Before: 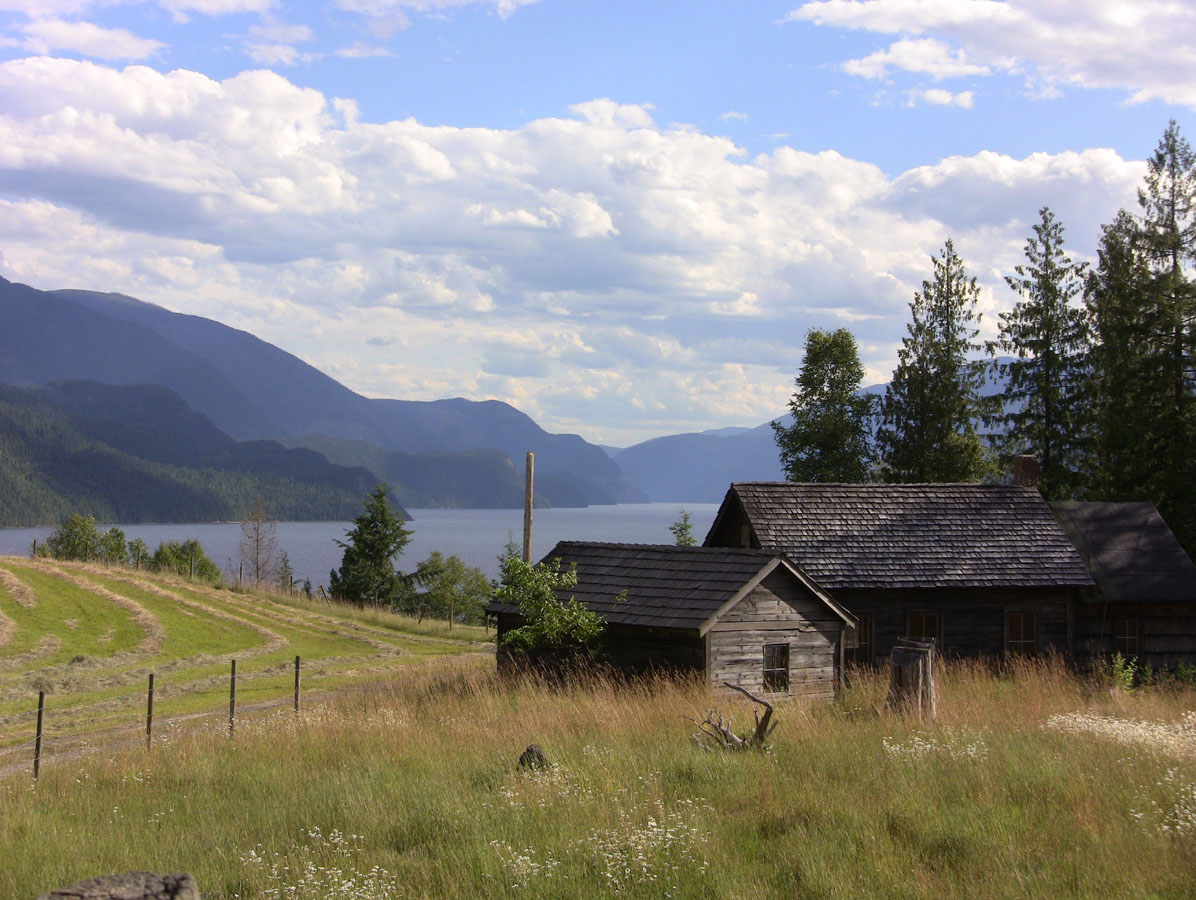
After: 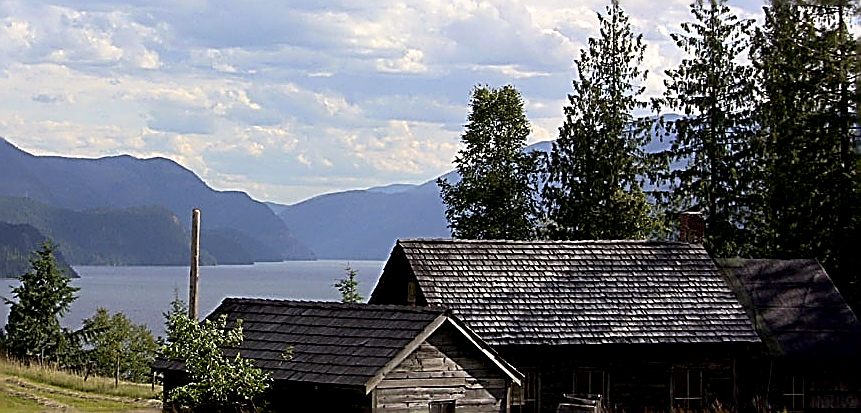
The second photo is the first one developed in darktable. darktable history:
exposure: black level correction 0.007, exposure 0.093 EV, compensate highlight preservation false
crop and rotate: left 27.938%, top 27.046%, bottom 27.046%
sharpen: amount 2
tone equalizer: on, module defaults
color correction: highlights a* -0.137, highlights b* 0.137
